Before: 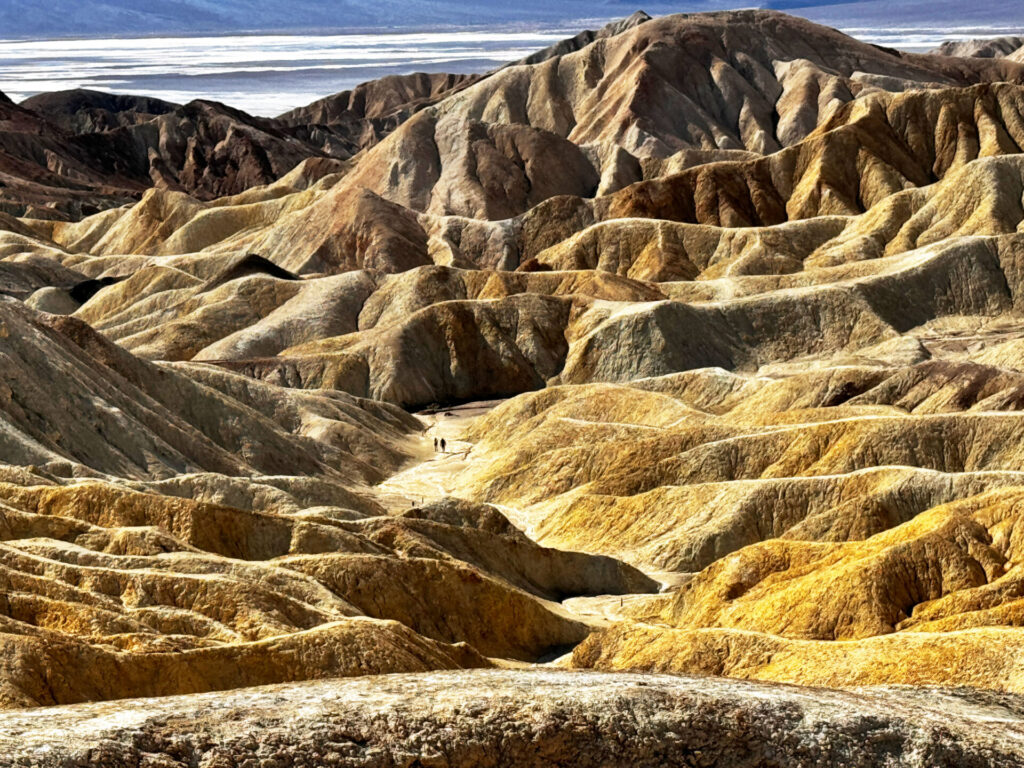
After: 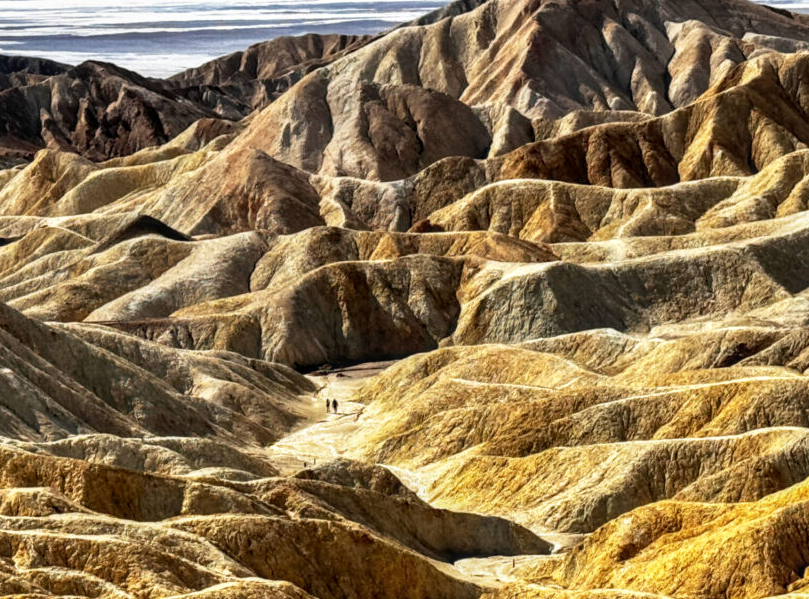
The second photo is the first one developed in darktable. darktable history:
crop and rotate: left 10.63%, top 5.105%, right 10.334%, bottom 16.773%
color correction: highlights b* 0.004
local contrast: on, module defaults
